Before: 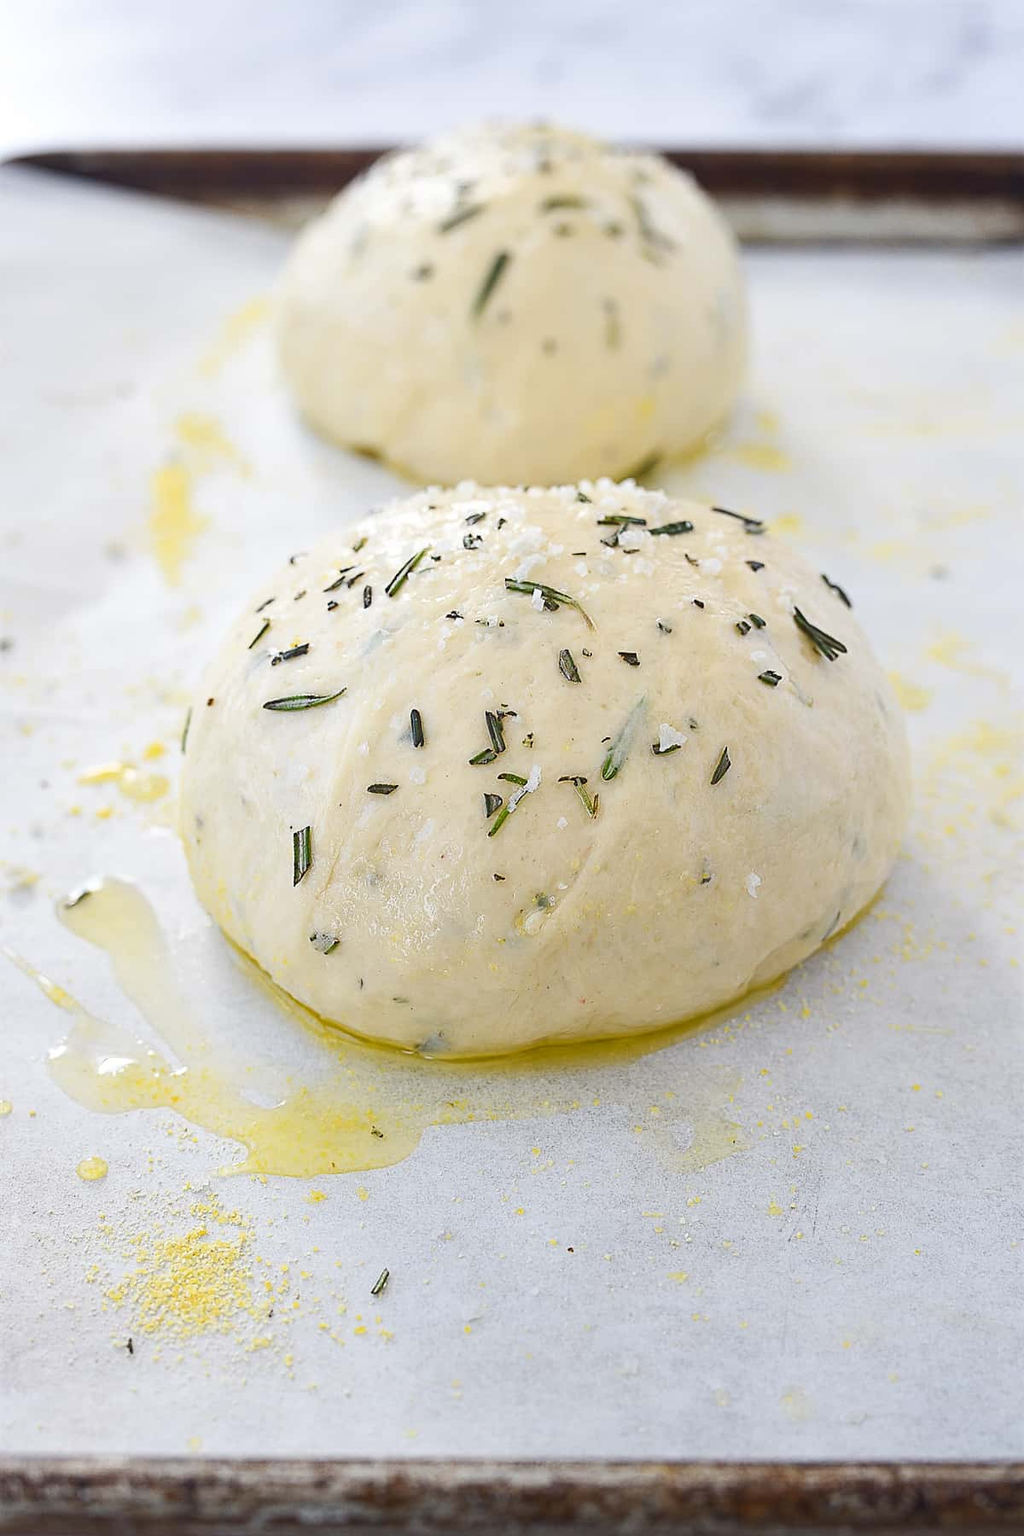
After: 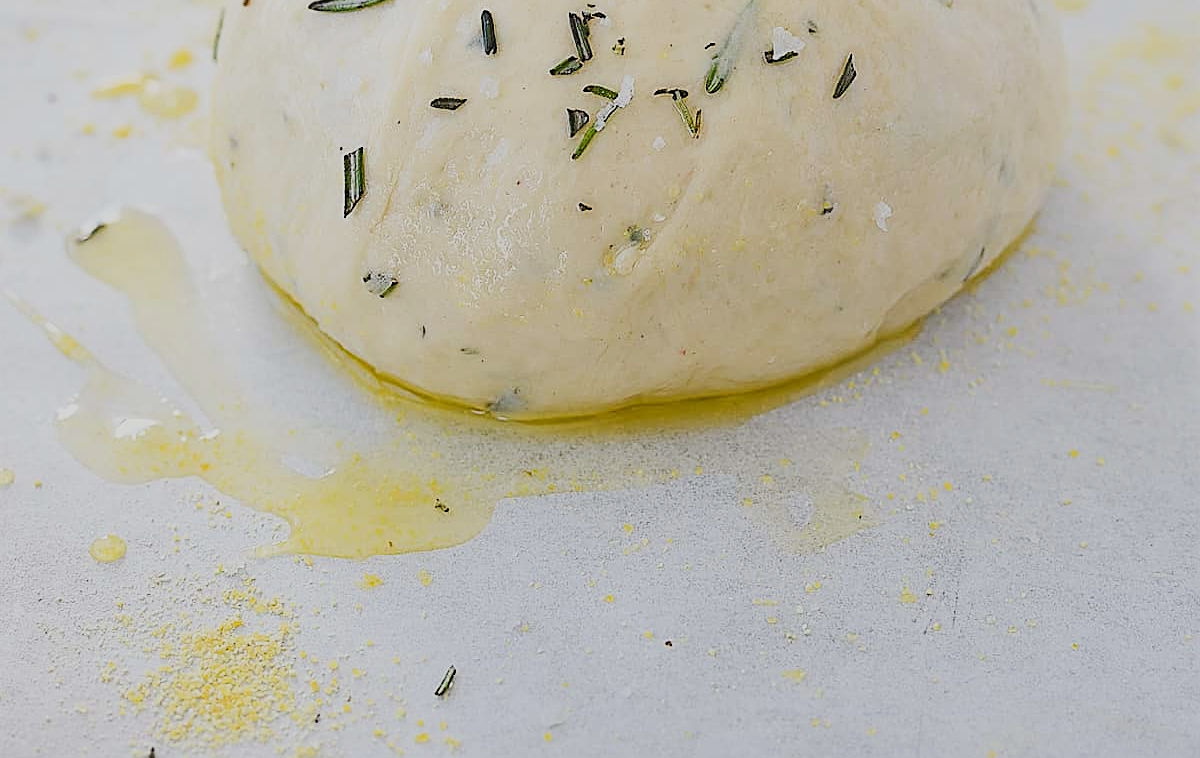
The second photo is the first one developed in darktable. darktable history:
crop: top 45.629%, bottom 12.255%
filmic rgb: black relative exposure -7.65 EV, white relative exposure 4.56 EV, hardness 3.61
sharpen: on, module defaults
